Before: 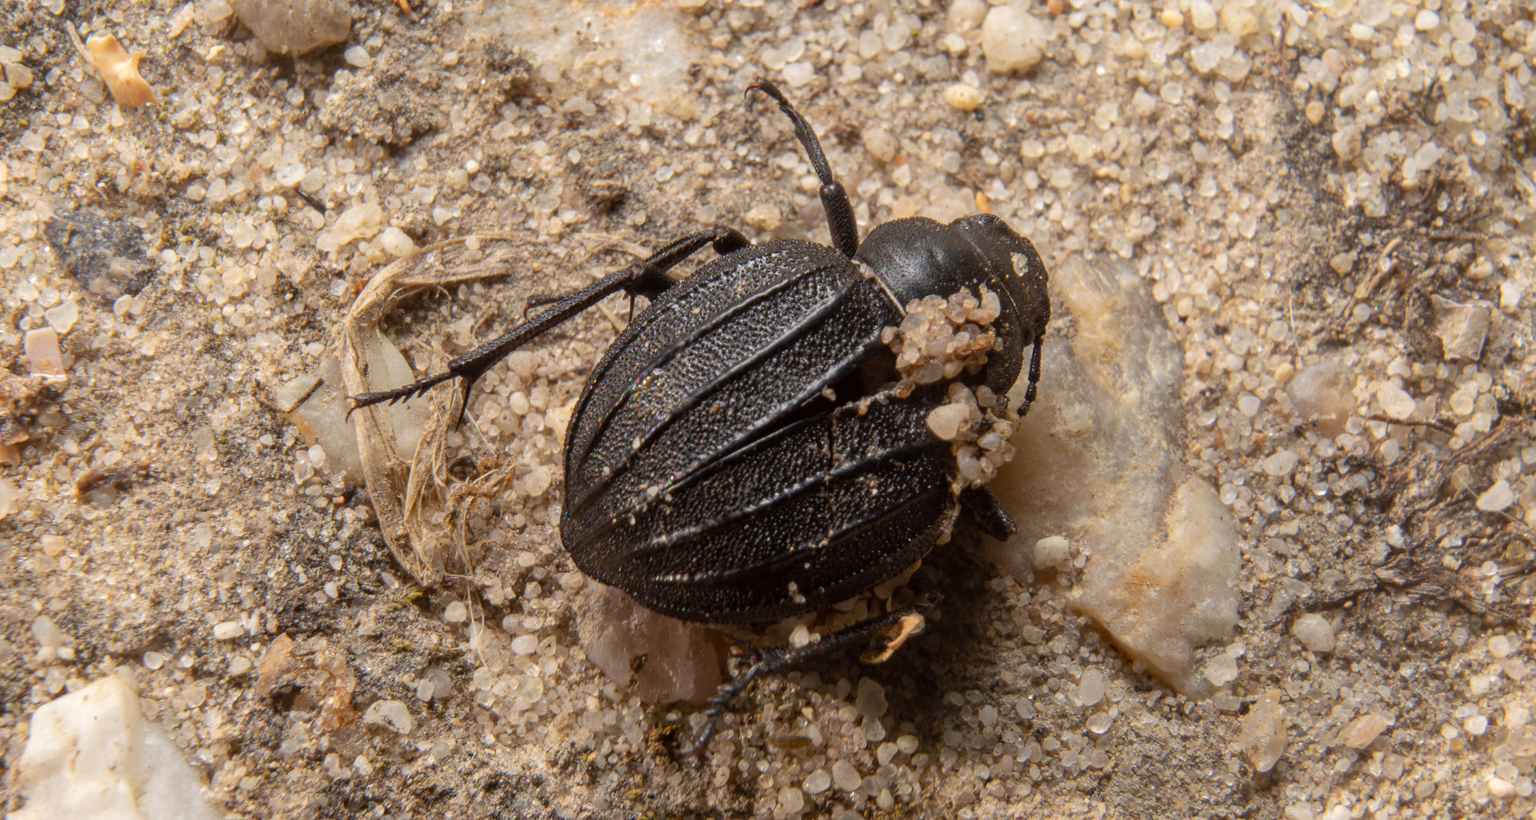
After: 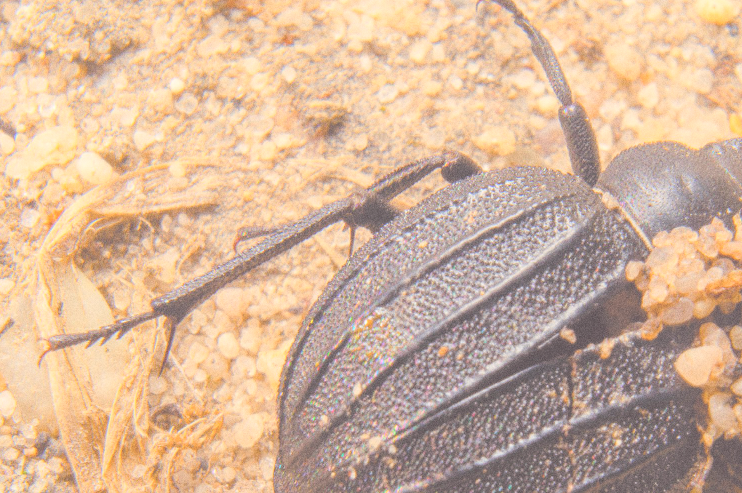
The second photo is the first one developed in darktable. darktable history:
grain: coarseness 0.09 ISO
contrast brightness saturation: brightness 1
color balance rgb: shadows lift › chroma 3%, shadows lift › hue 280.8°, power › hue 330°, highlights gain › chroma 3%, highlights gain › hue 75.6°, global offset › luminance 0.7%, perceptual saturation grading › global saturation 20%, perceptual saturation grading › highlights -25%, perceptual saturation grading › shadows 50%, global vibrance 20.33%
tone equalizer: on, module defaults
crop: left 20.248%, top 10.86%, right 35.675%, bottom 34.321%
